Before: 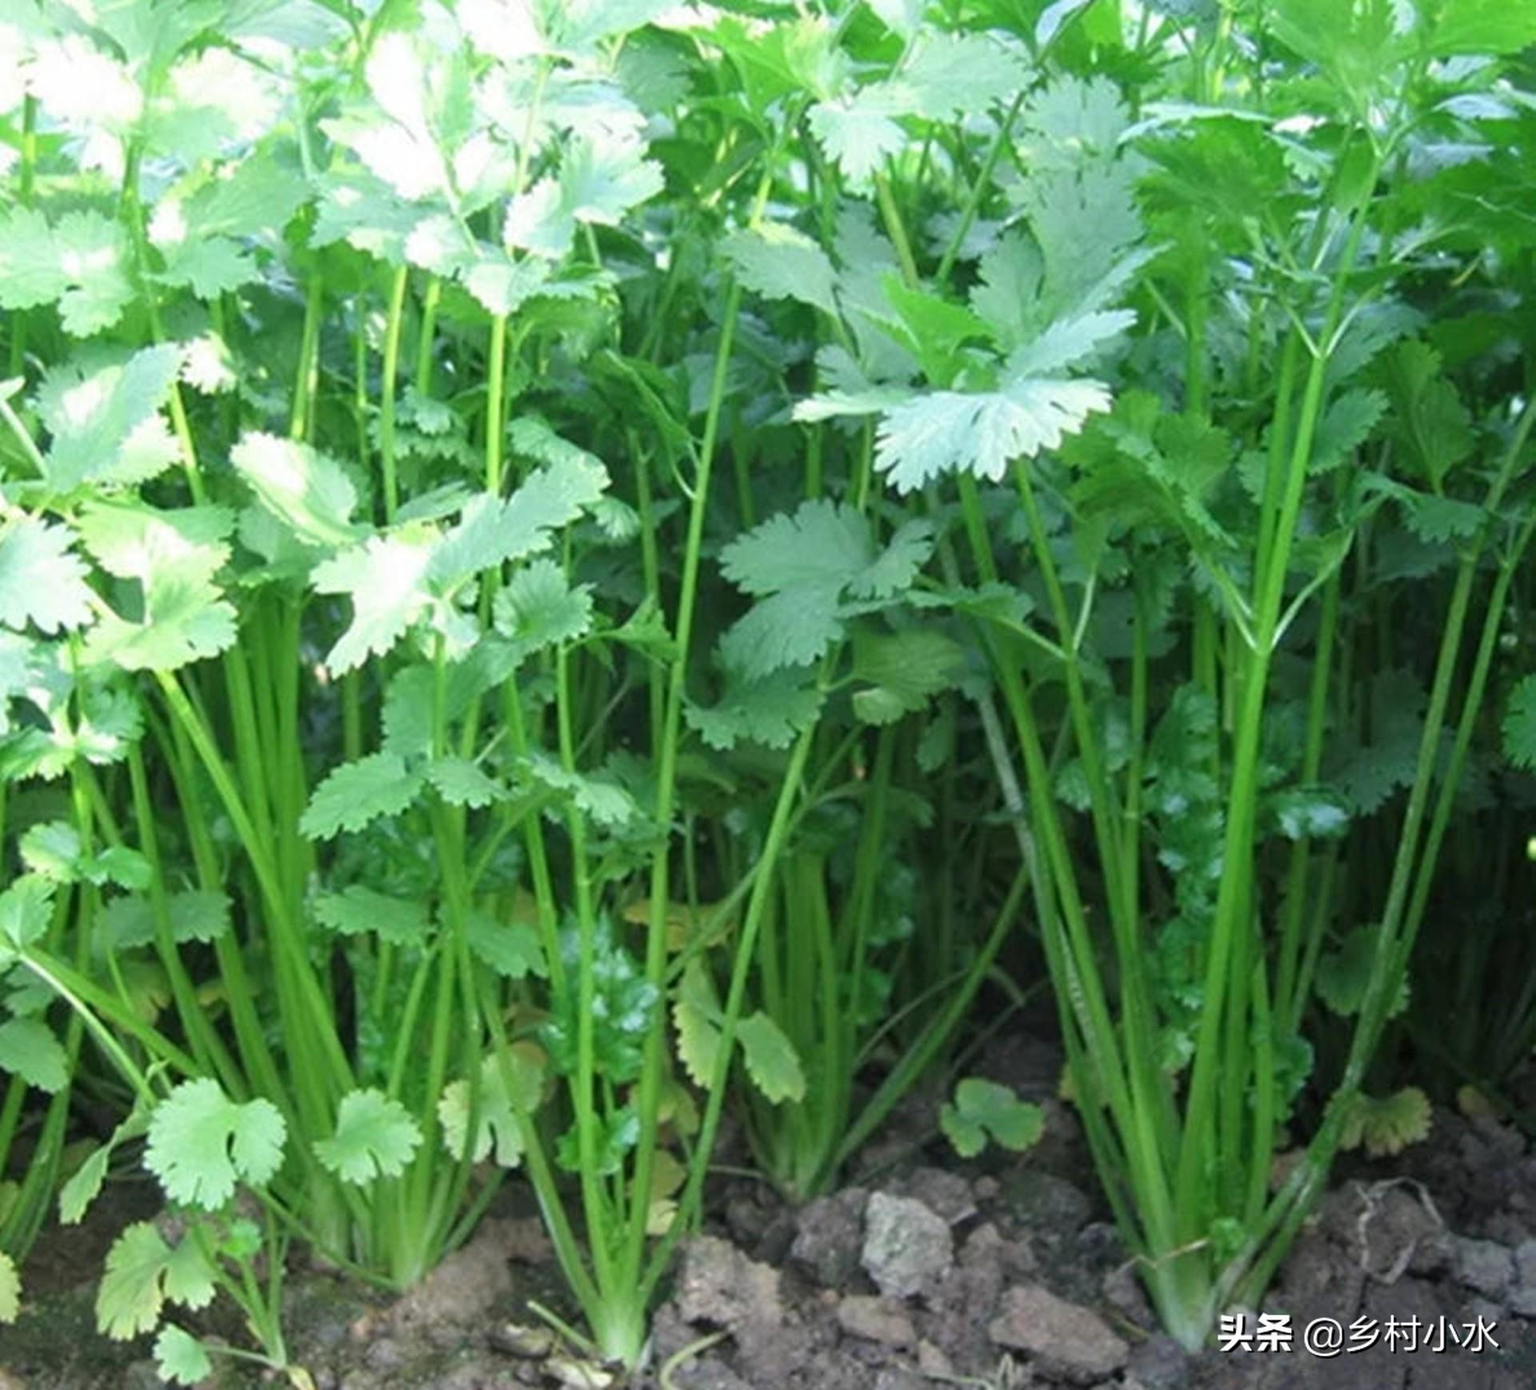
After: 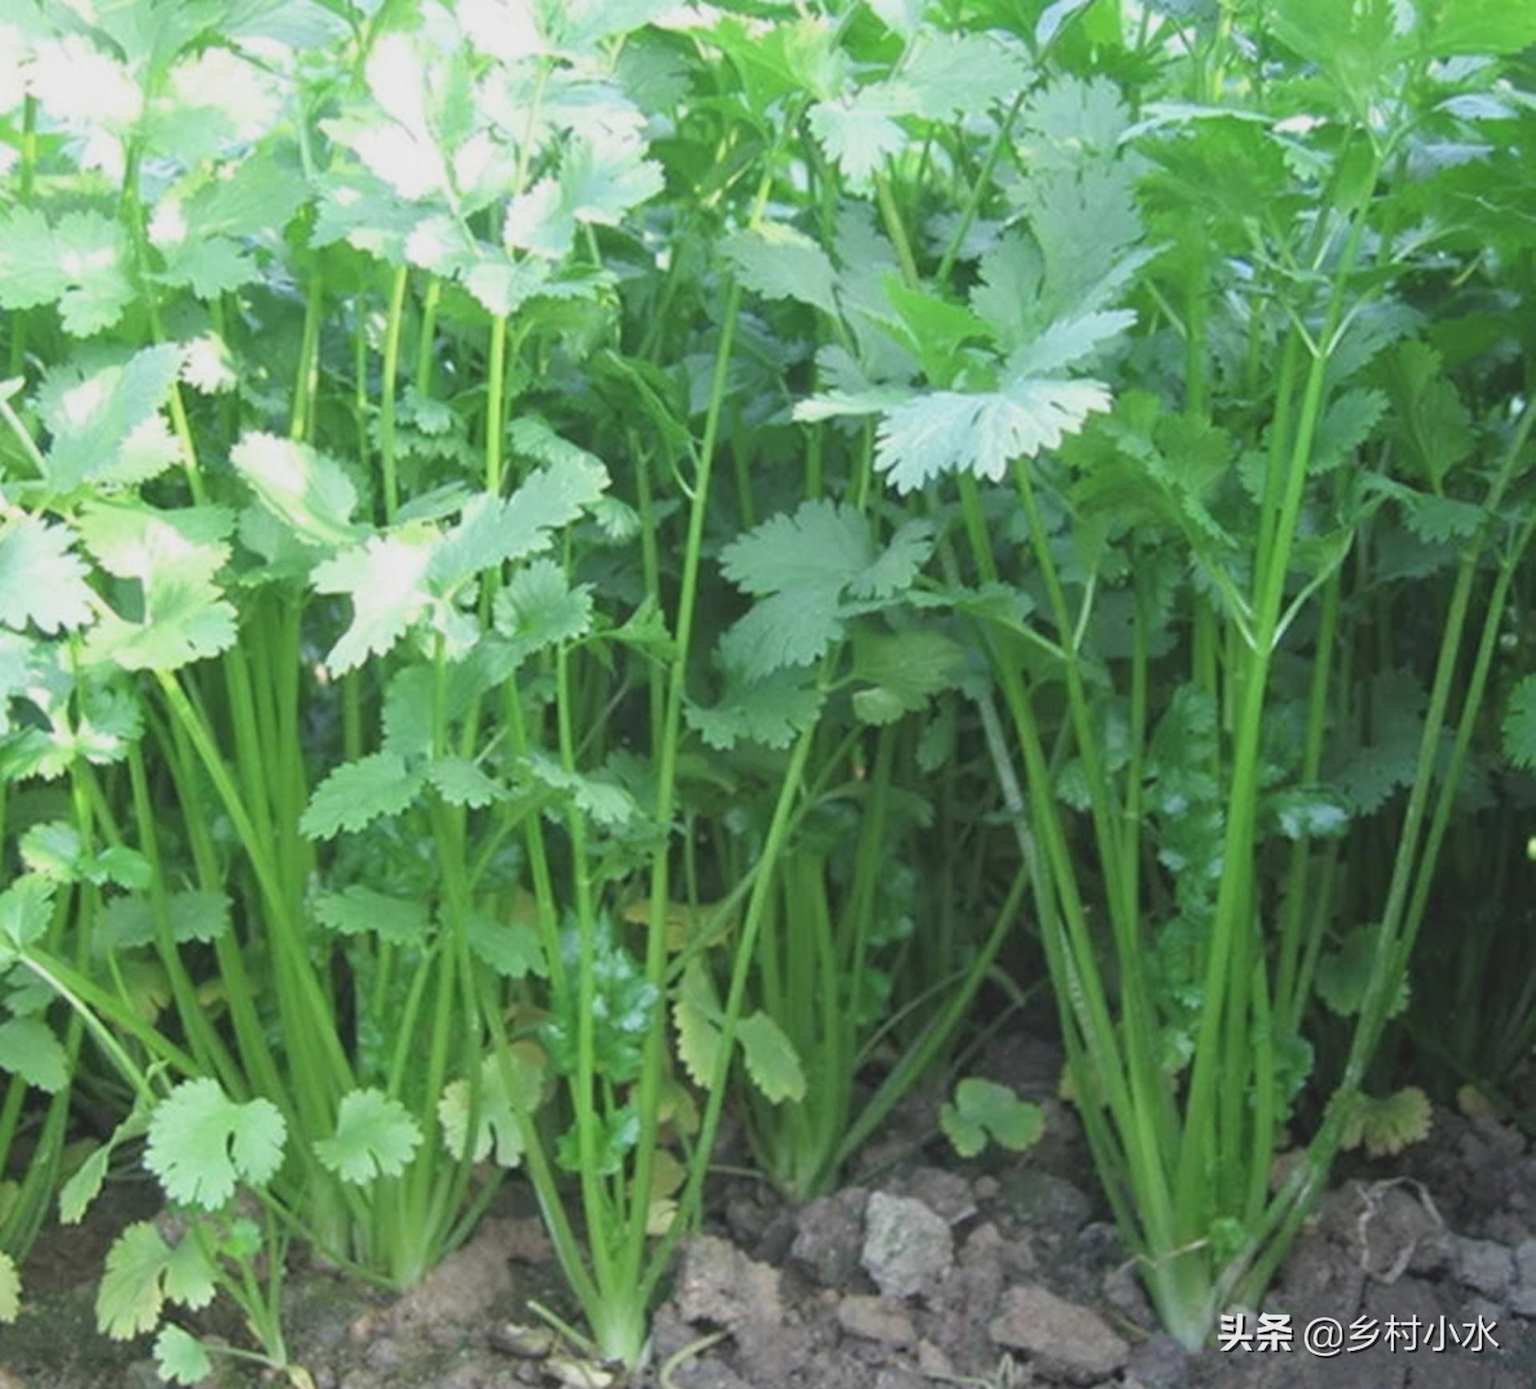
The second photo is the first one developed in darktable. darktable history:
contrast brightness saturation: contrast -0.16, brightness 0.043, saturation -0.119
